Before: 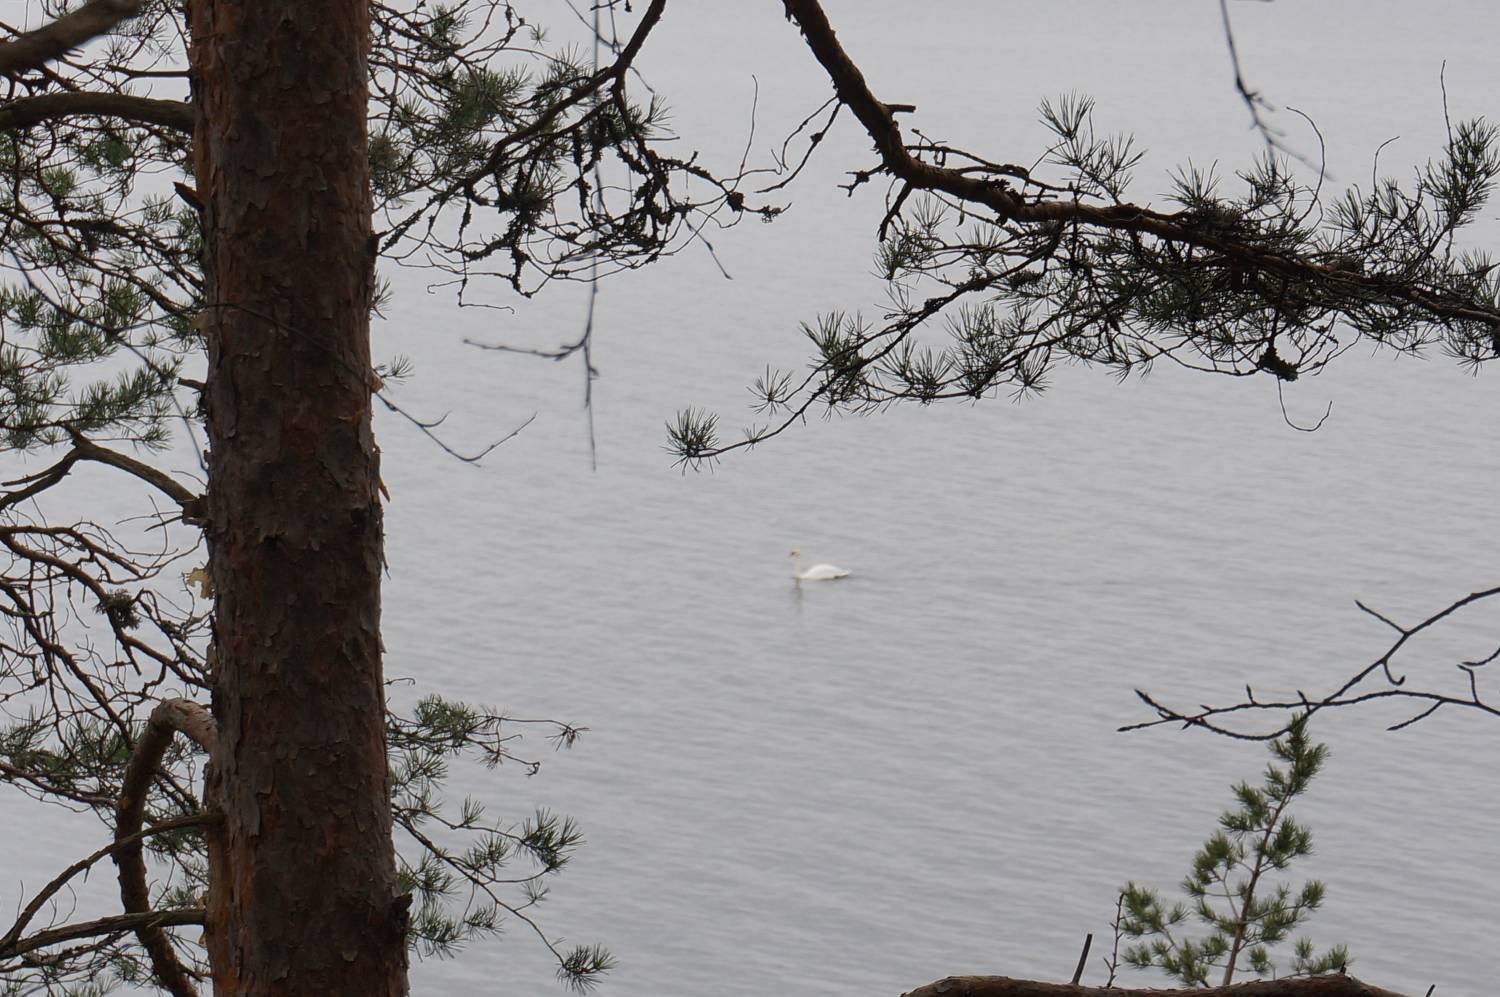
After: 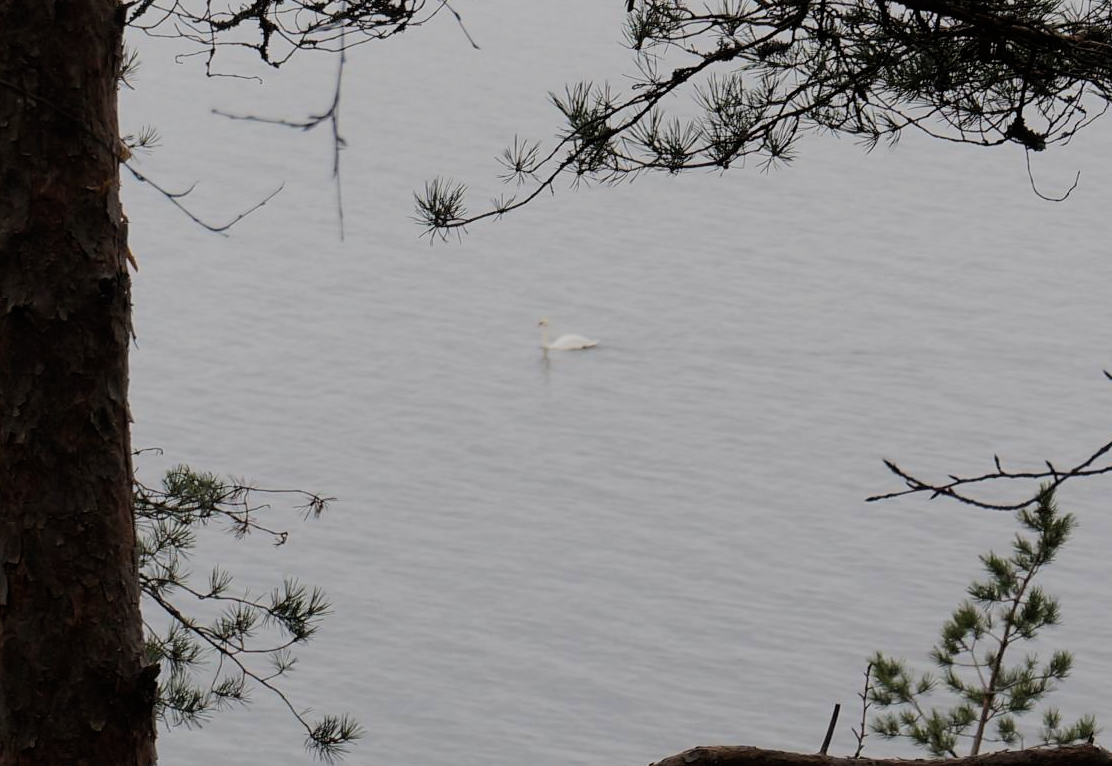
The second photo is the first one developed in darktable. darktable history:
filmic rgb: black relative exposure -7.65 EV, white relative exposure 4.56 EV, hardness 3.61, color science v6 (2022)
crop: left 16.823%, top 23.165%, right 9.014%
